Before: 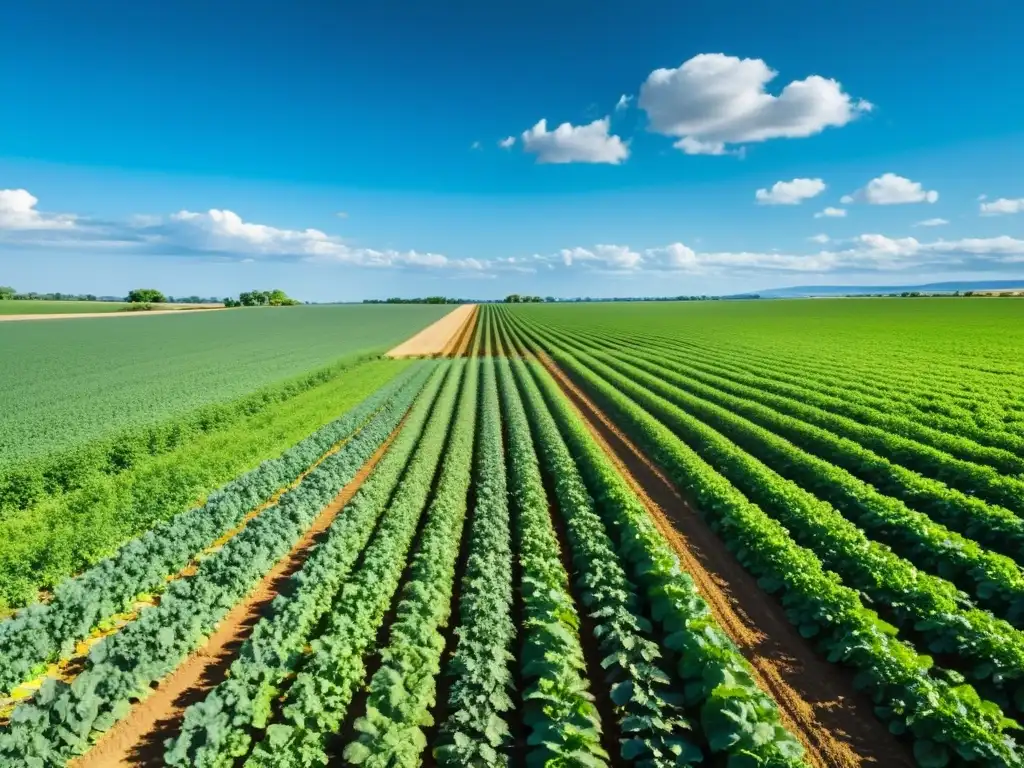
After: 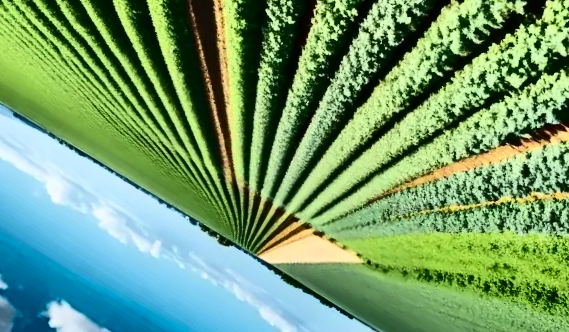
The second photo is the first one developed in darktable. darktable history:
exposure: compensate highlight preservation false
tone equalizer: edges refinement/feathering 500, mask exposure compensation -1.57 EV, preserve details no
crop and rotate: angle 148.18°, left 9.201%, top 15.643%, right 4.394%, bottom 17.143%
contrast brightness saturation: contrast 0.506, saturation -0.097
shadows and highlights: shadows 20.99, highlights -81.96, soften with gaussian
